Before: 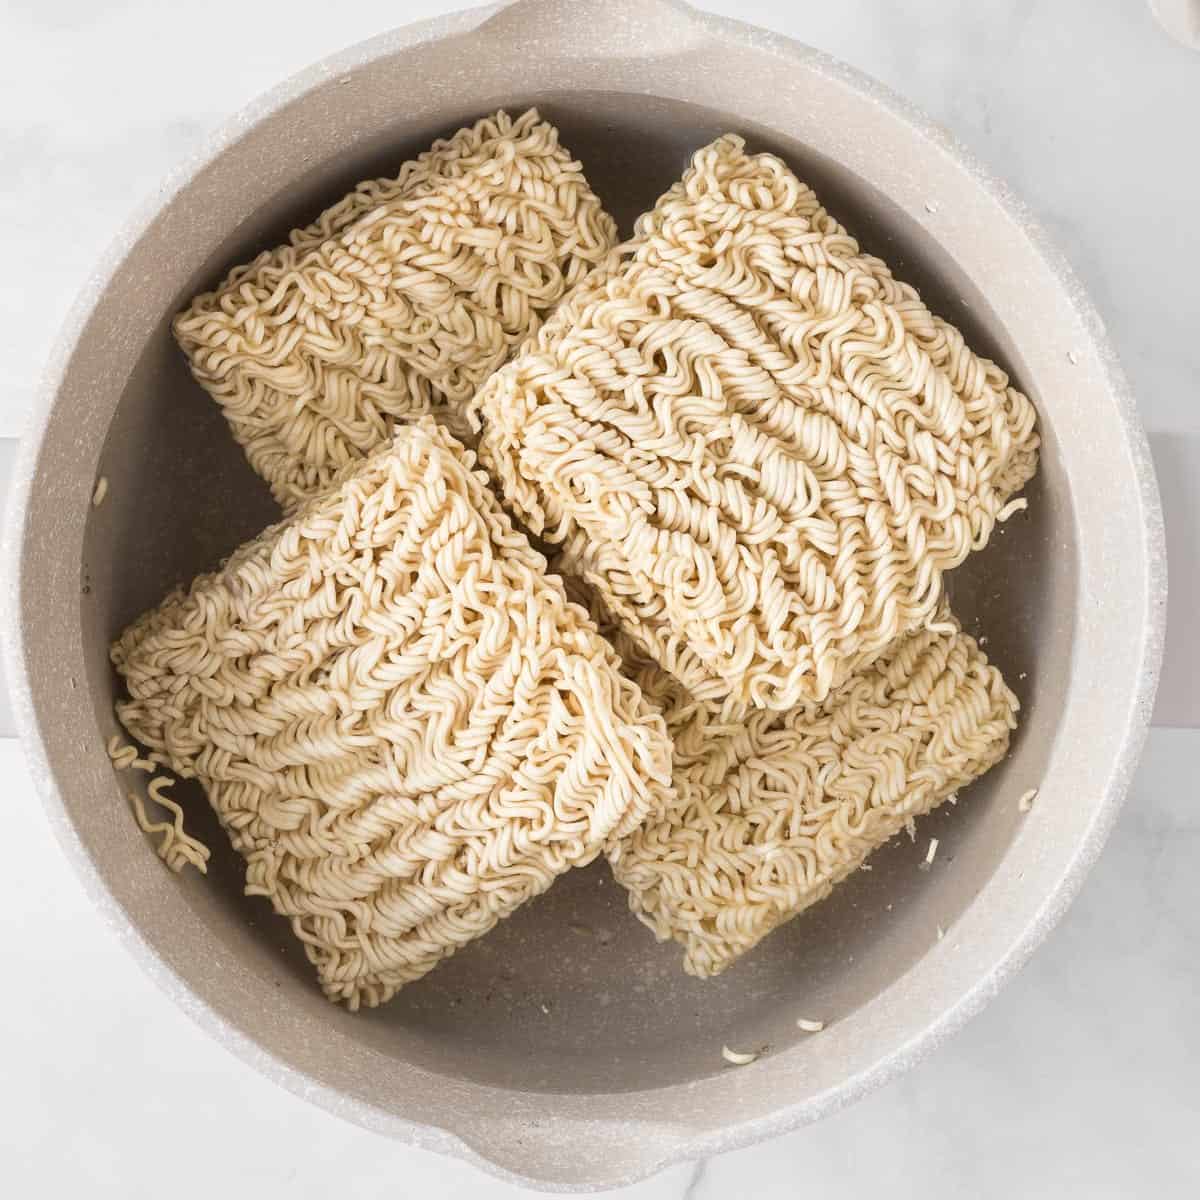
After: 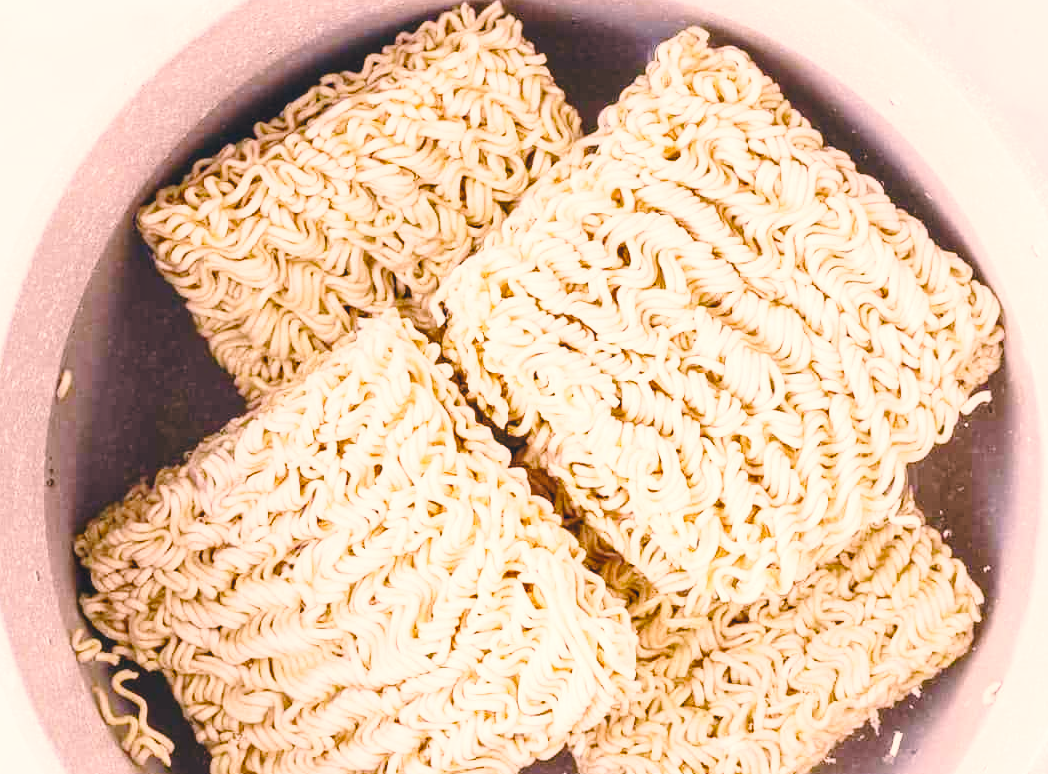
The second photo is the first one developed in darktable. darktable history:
color balance rgb: perceptual saturation grading › global saturation 20%, perceptual saturation grading › highlights -25%, perceptual saturation grading › shadows 50%
crop: left 3.015%, top 8.969%, right 9.647%, bottom 26.457%
tone equalizer: -8 EV -0.417 EV, -7 EV -0.389 EV, -6 EV -0.333 EV, -5 EV -0.222 EV, -3 EV 0.222 EV, -2 EV 0.333 EV, -1 EV 0.389 EV, +0 EV 0.417 EV, edges refinement/feathering 500, mask exposure compensation -1.57 EV, preserve details no
color correction: highlights a* 10.32, highlights b* 14.66, shadows a* -9.59, shadows b* -15.02
local contrast: detail 110%
white balance: red 1.042, blue 1.17
base curve: curves: ch0 [(0, 0) (0.028, 0.03) (0.121, 0.232) (0.46, 0.748) (0.859, 0.968) (1, 1)], preserve colors none
